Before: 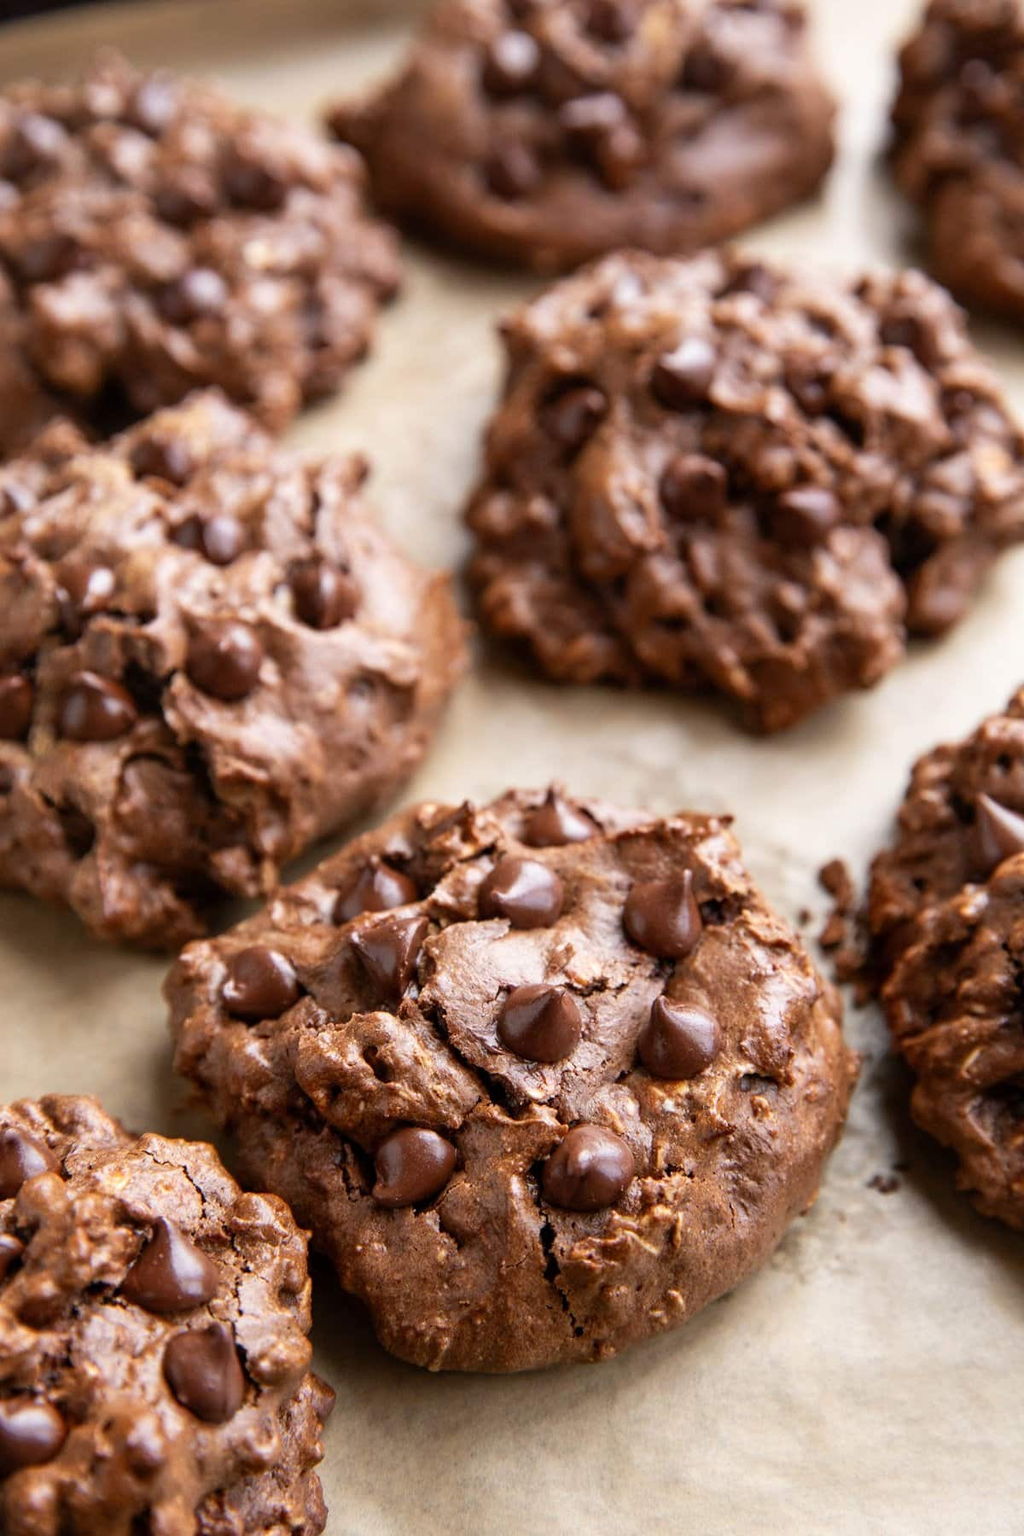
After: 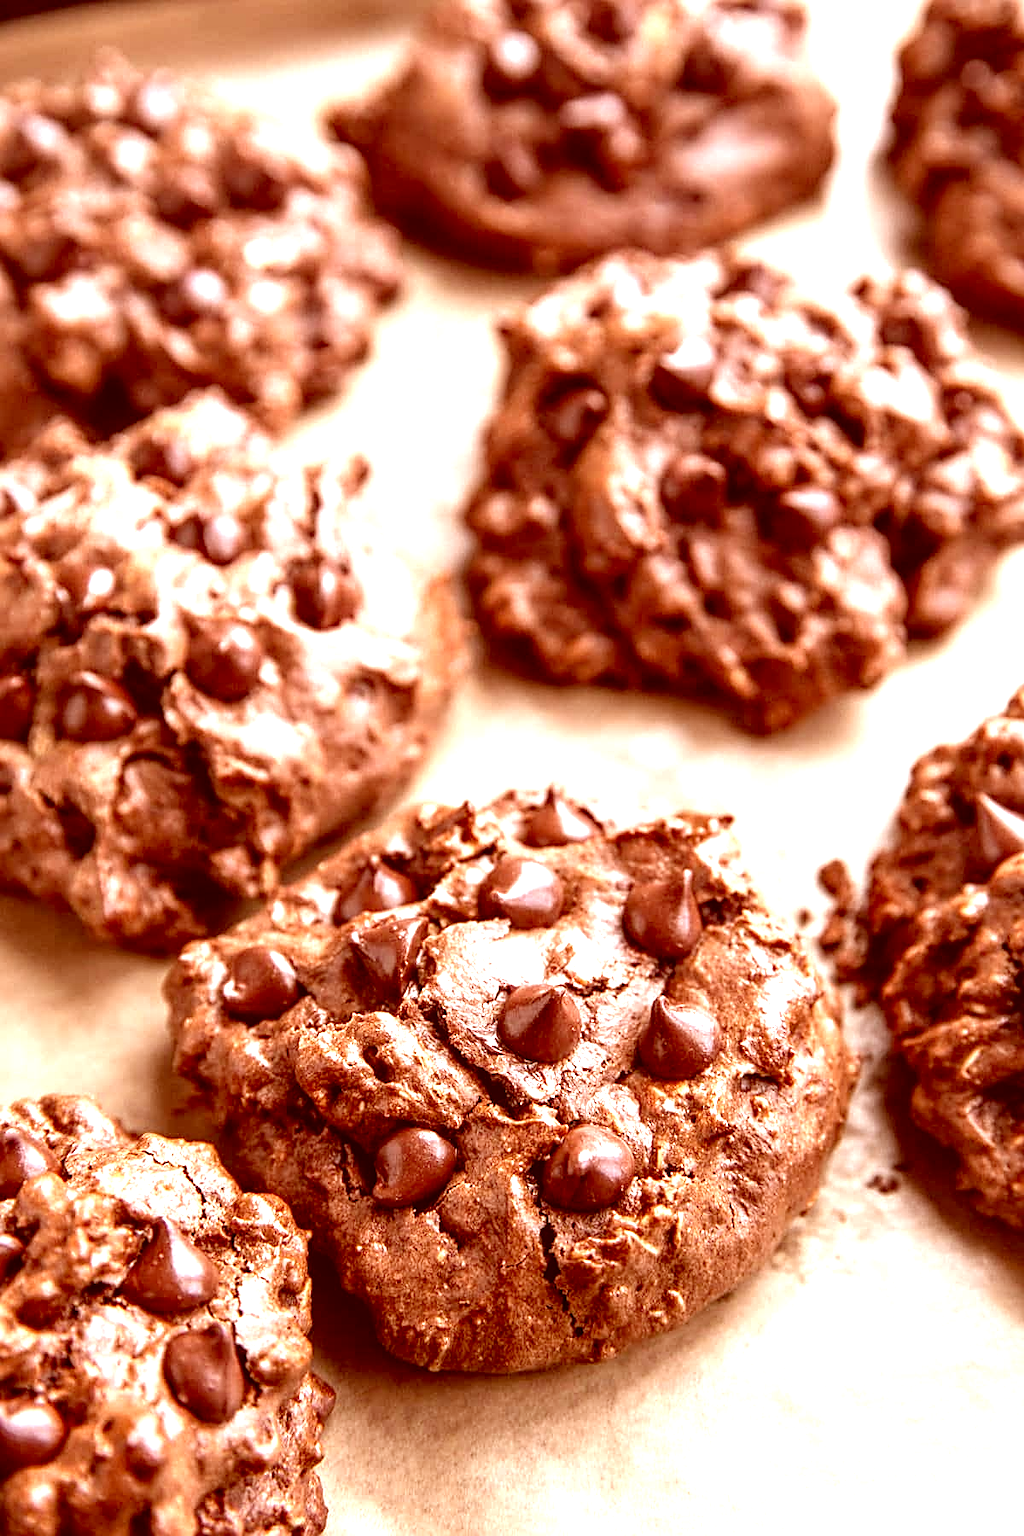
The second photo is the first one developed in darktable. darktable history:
exposure: exposure 1.001 EV, compensate exposure bias true, compensate highlight preservation false
sharpen: on, module defaults
local contrast: highlights 39%, shadows 59%, detail 137%, midtone range 0.518
color correction: highlights a* 9.22, highlights b* 8.65, shadows a* 39.29, shadows b* 39.92, saturation 0.816
